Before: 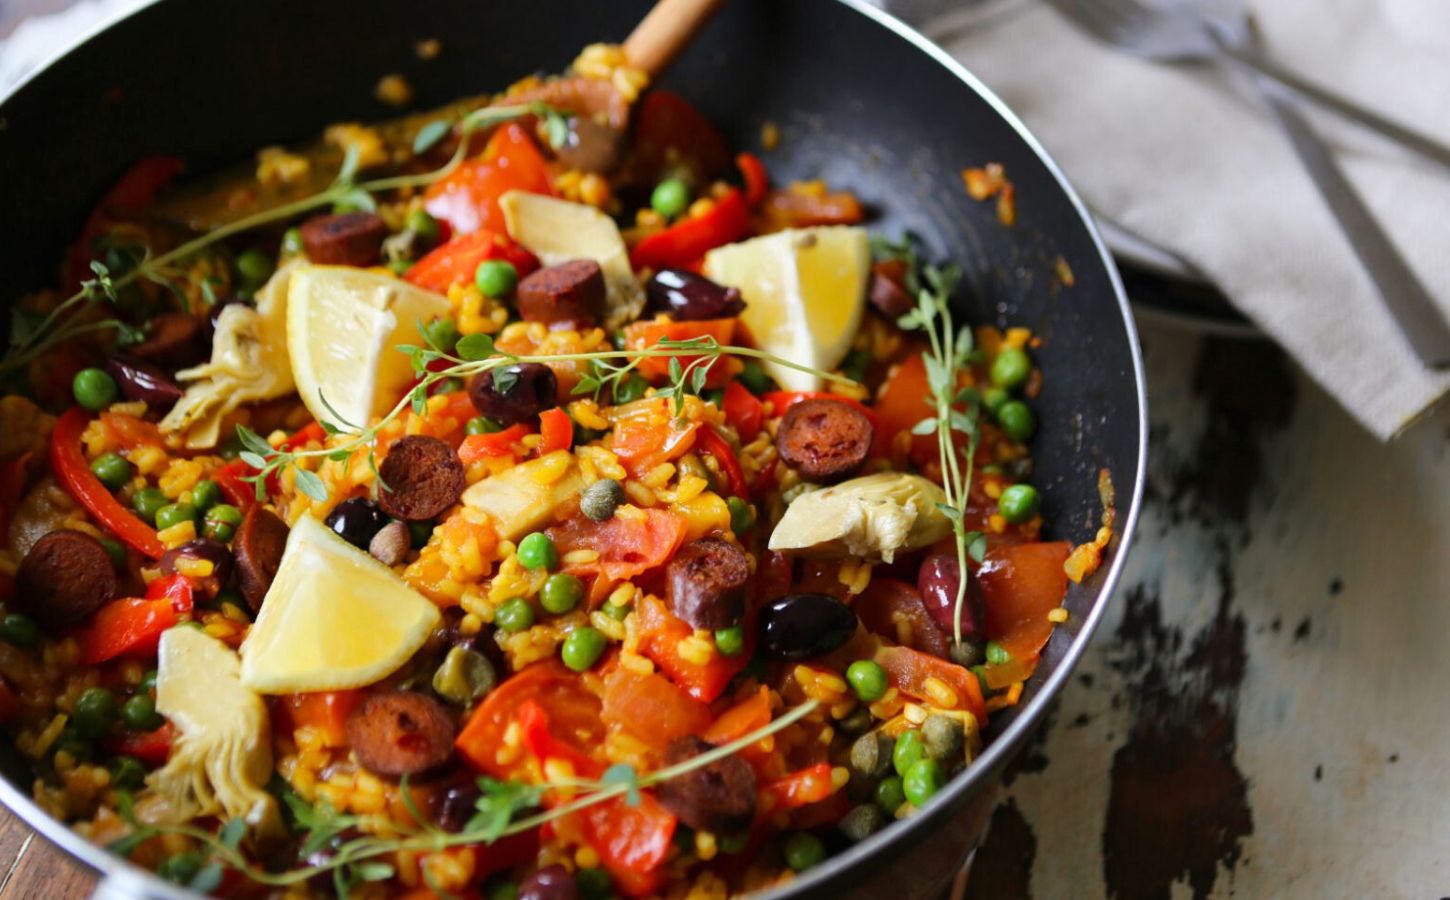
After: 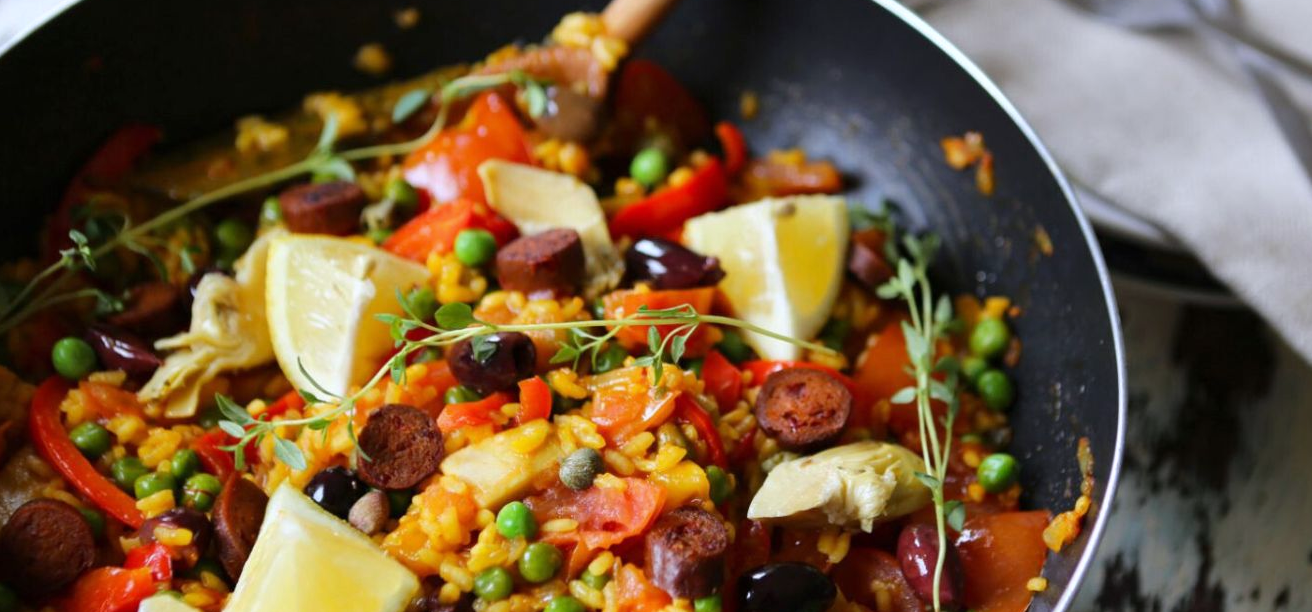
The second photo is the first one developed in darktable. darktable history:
crop: left 1.509%, top 3.452%, right 7.696%, bottom 28.452%
white balance: red 0.98, blue 1.034
